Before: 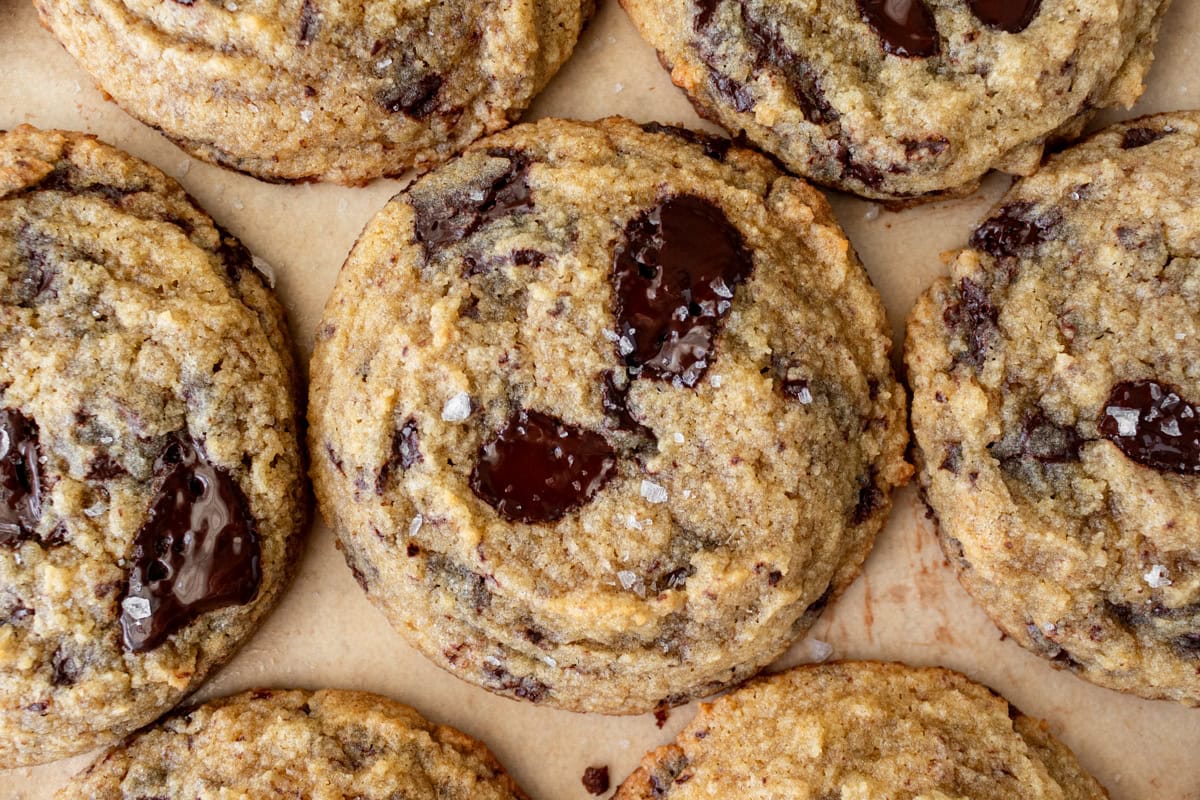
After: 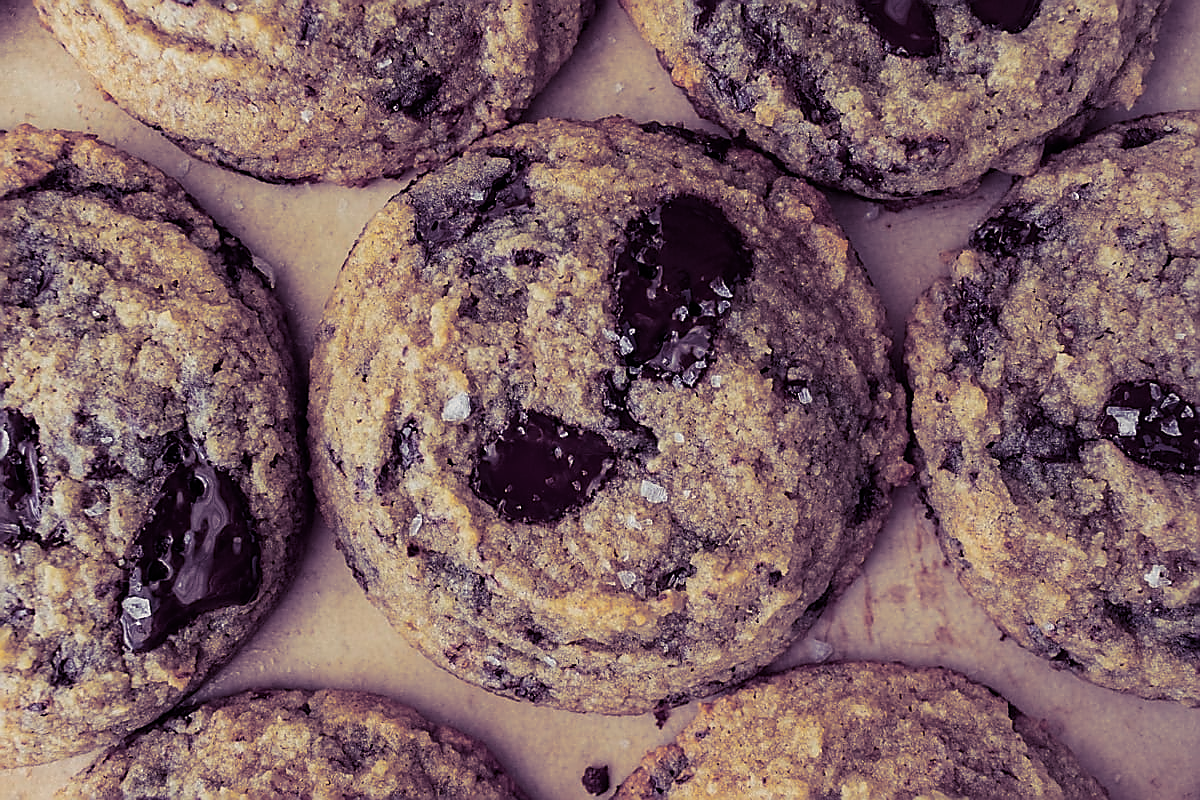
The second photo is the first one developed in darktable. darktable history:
sharpen: radius 1.4, amount 1.25, threshold 0.7
shadows and highlights: shadows -90, highlights 90, soften with gaussian
exposure: exposure -0.462 EV, compensate highlight preservation false
split-toning: shadows › hue 255.6°, shadows › saturation 0.66, highlights › hue 43.2°, highlights › saturation 0.68, balance -50.1
